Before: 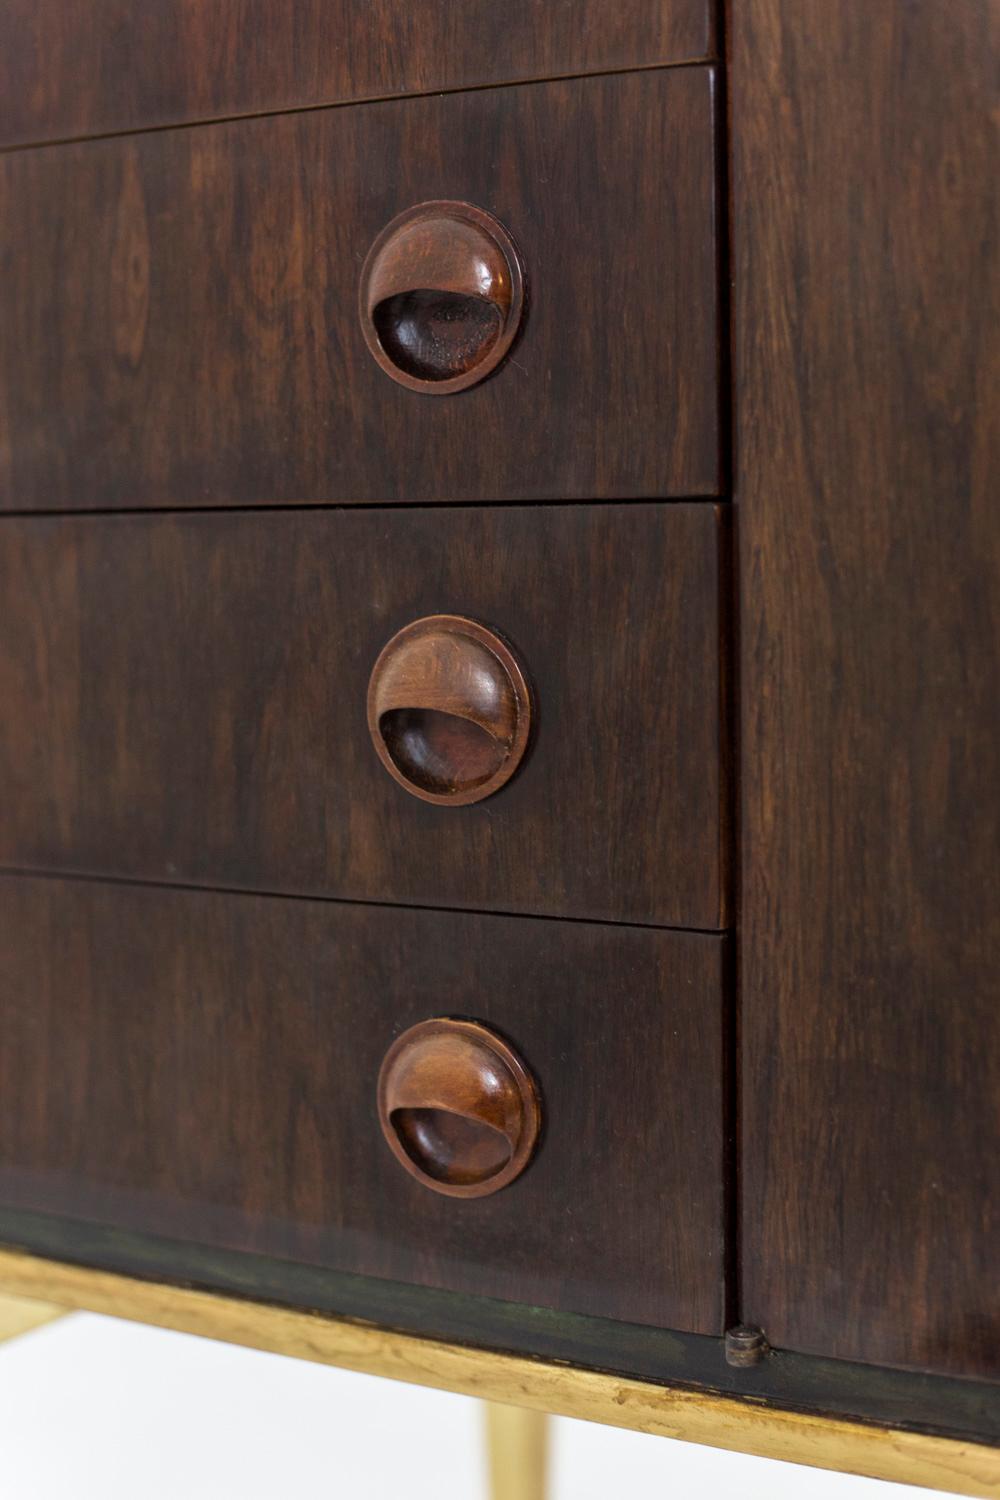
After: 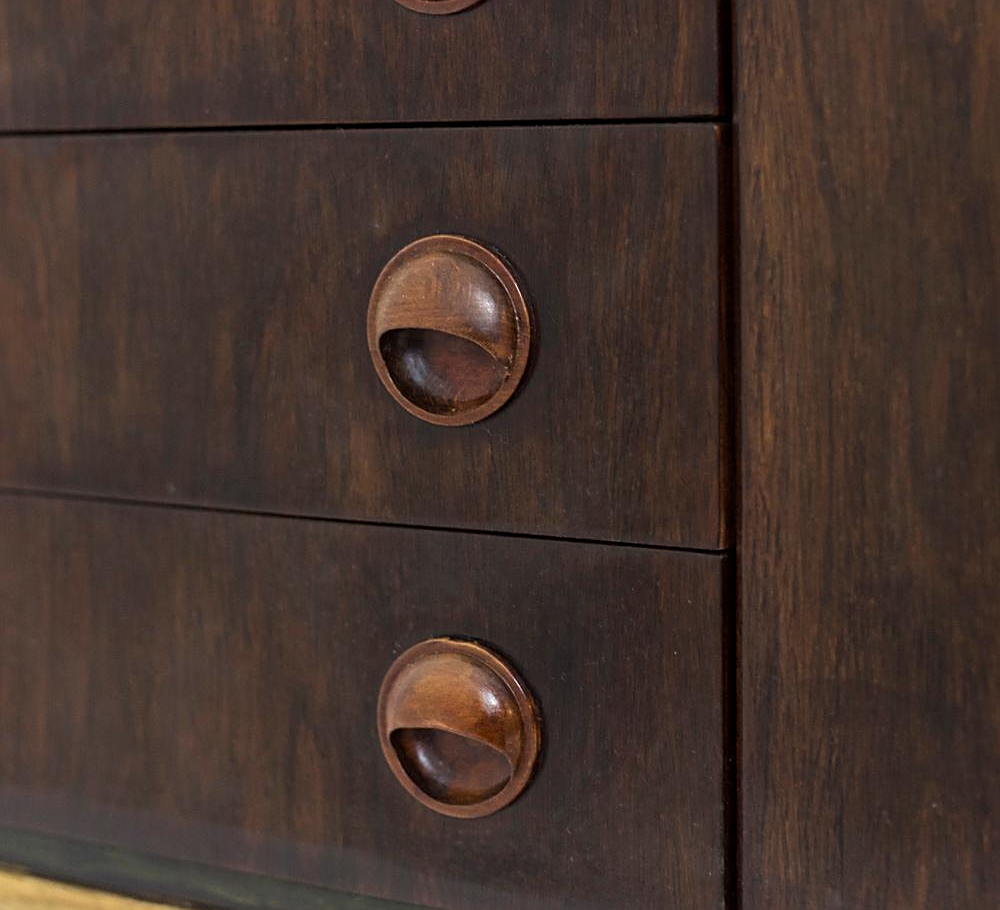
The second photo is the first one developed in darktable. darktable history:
crop and rotate: top 25.357%, bottom 13.942%
sharpen: on, module defaults
